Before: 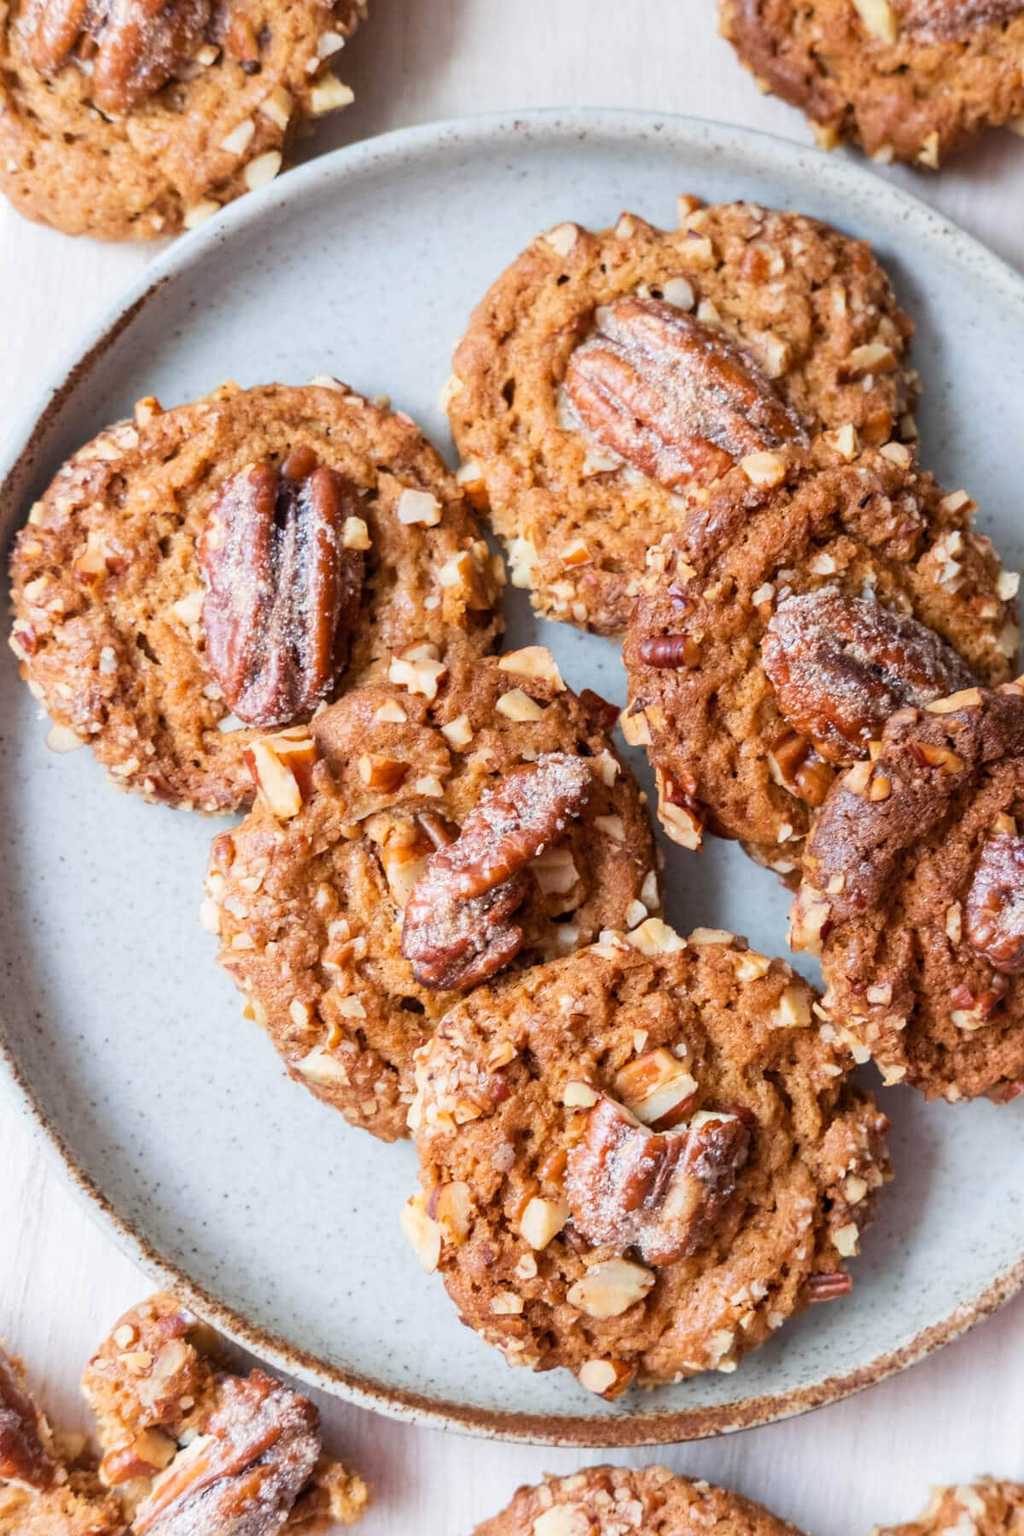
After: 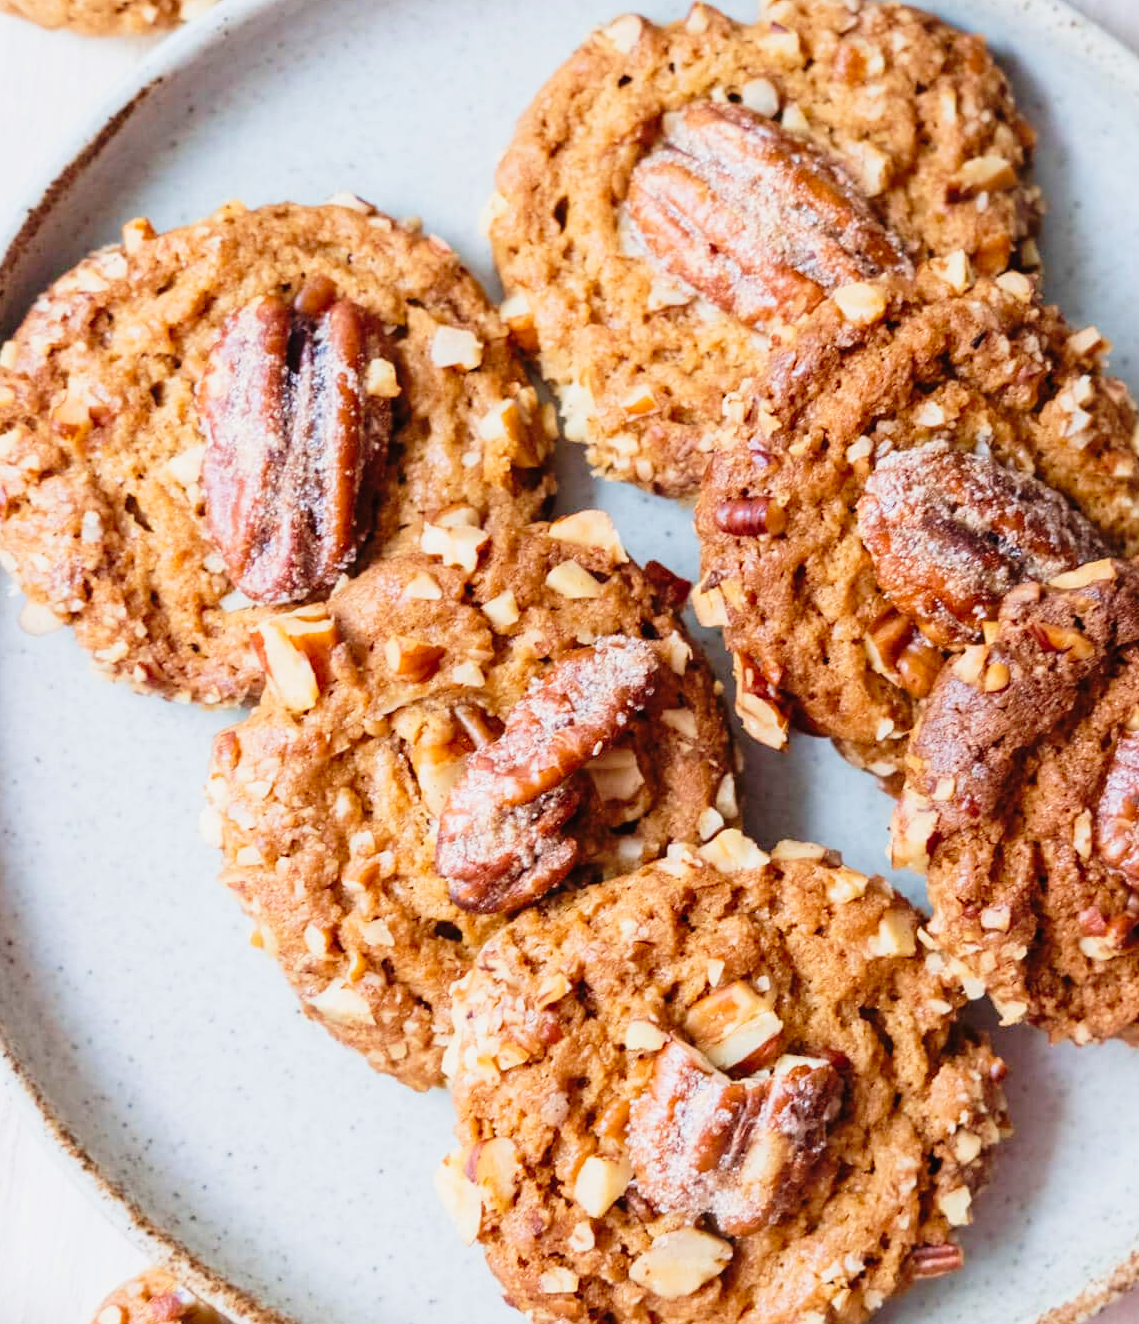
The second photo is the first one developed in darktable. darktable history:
velvia: on, module defaults
crop and rotate: left 2.939%, top 13.725%, right 2.101%, bottom 12.666%
tone curve: curves: ch0 [(0, 0.013) (0.137, 0.121) (0.326, 0.386) (0.489, 0.573) (0.663, 0.749) (0.854, 0.897) (1, 0.974)]; ch1 [(0, 0) (0.366, 0.367) (0.475, 0.453) (0.494, 0.493) (0.504, 0.497) (0.544, 0.579) (0.562, 0.619) (0.622, 0.694) (1, 1)]; ch2 [(0, 0) (0.333, 0.346) (0.375, 0.375) (0.424, 0.43) (0.476, 0.492) (0.502, 0.503) (0.533, 0.541) (0.572, 0.615) (0.605, 0.656) (0.641, 0.709) (1, 1)], preserve colors none
